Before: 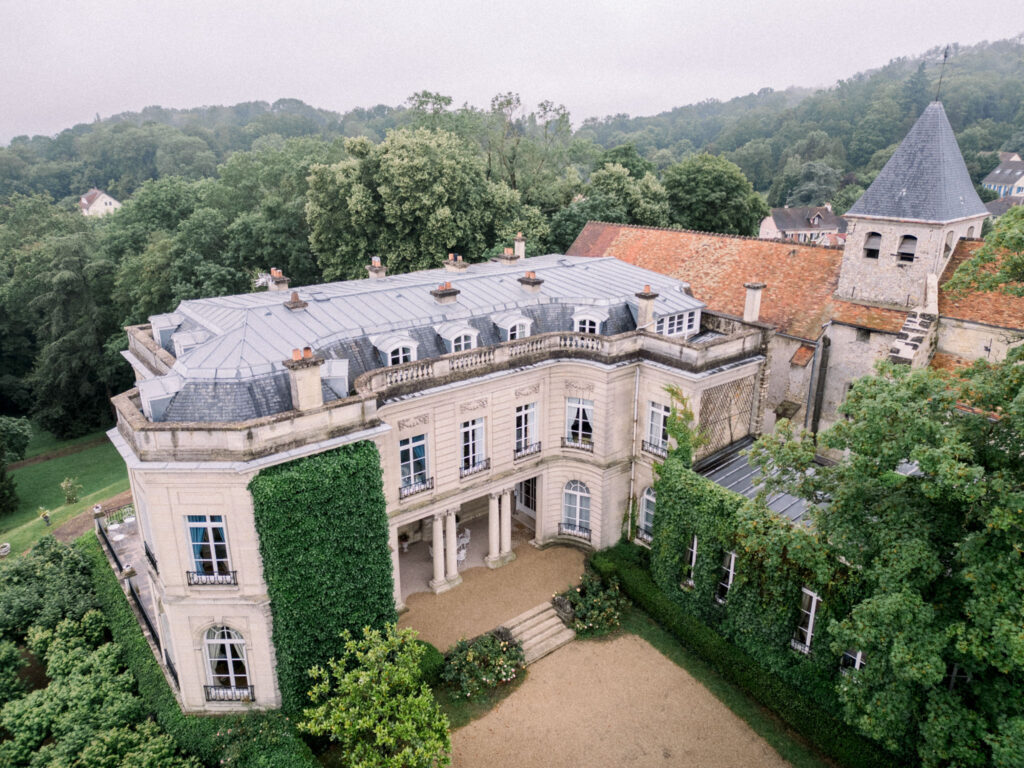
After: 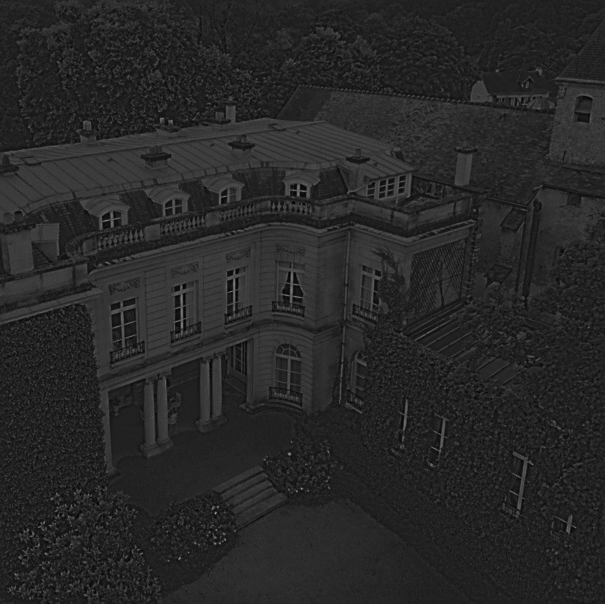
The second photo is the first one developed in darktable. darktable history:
sharpen: on, module defaults
crop and rotate: left 28.256%, top 17.734%, right 12.656%, bottom 3.573%
contrast brightness saturation: brightness -1, saturation 1
exposure: black level correction 0.001, exposure 2 EV, compensate highlight preservation false
white balance: red 0.98, blue 1.034
color balance rgb: perceptual saturation grading › global saturation 20%, global vibrance 20%
highpass: sharpness 6%, contrast boost 7.63%
